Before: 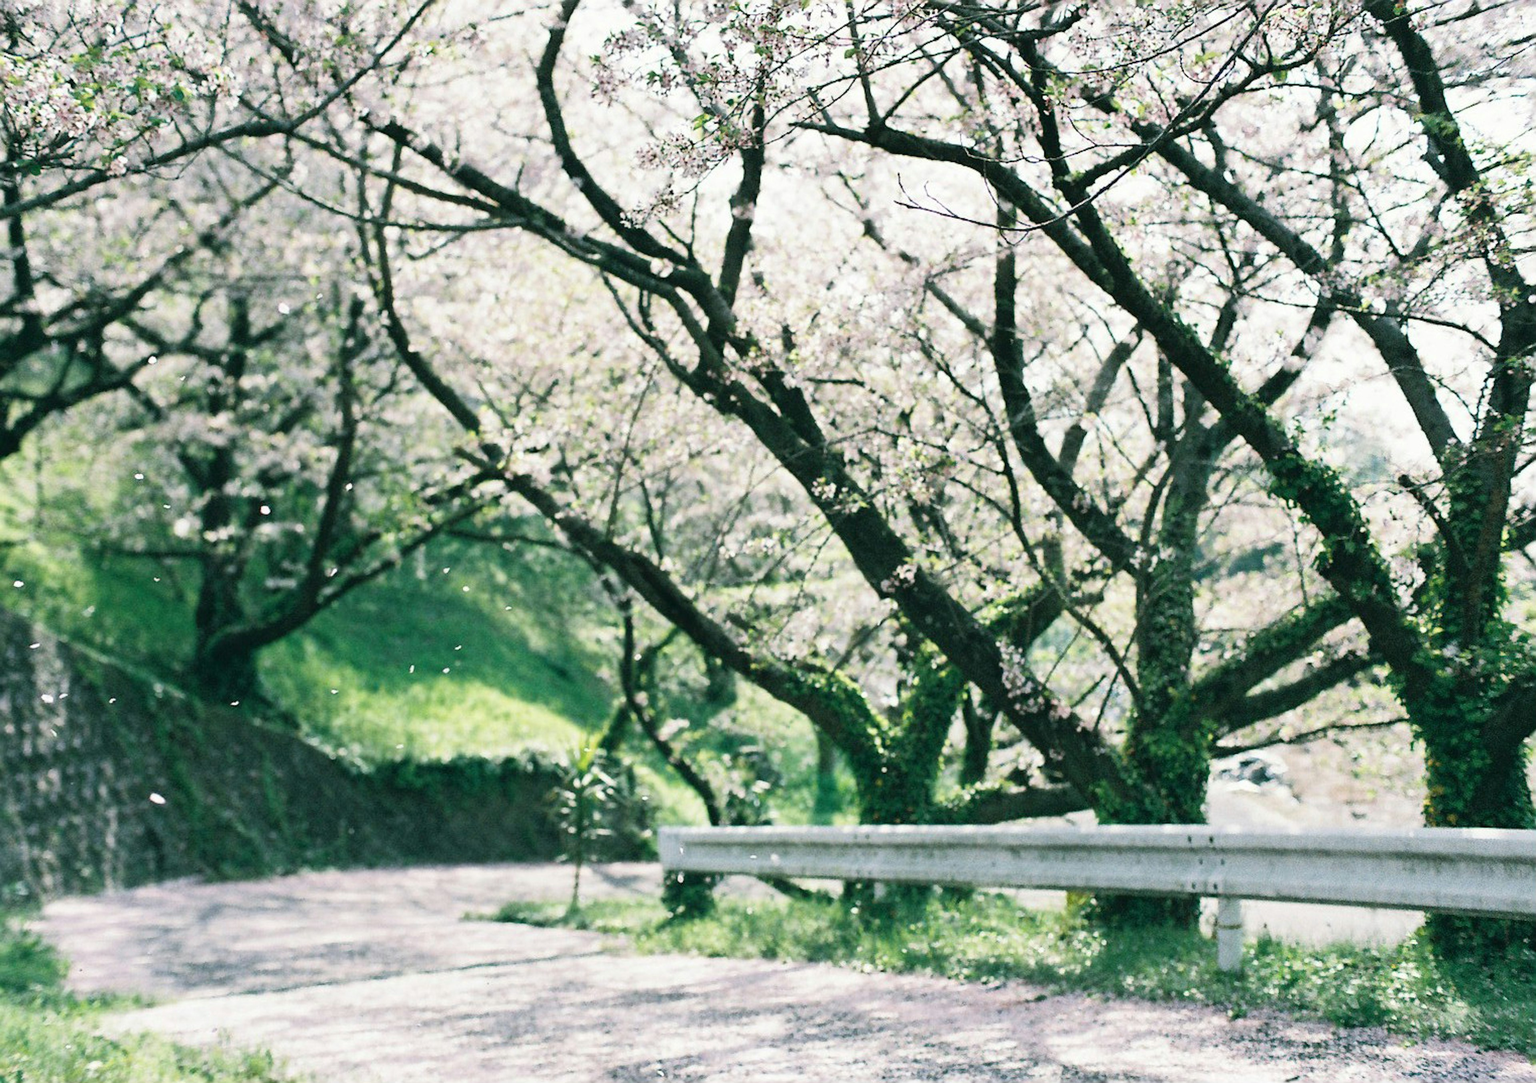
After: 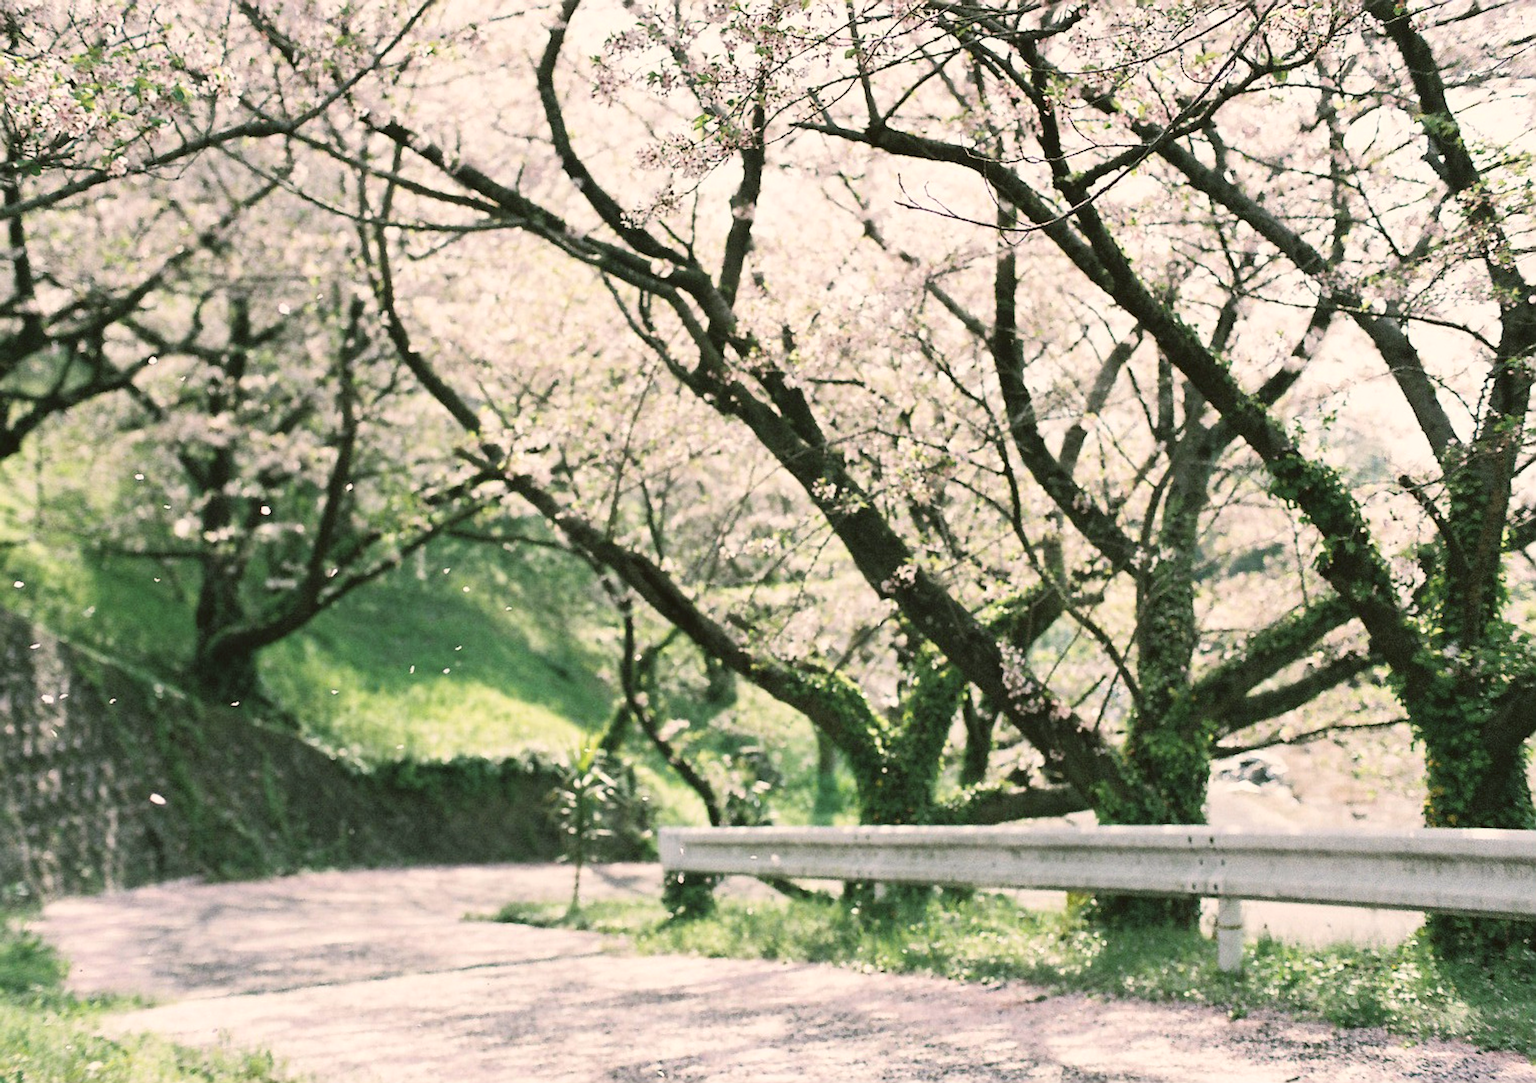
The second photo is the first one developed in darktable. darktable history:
color correction: highlights a* 6.27, highlights b* 8.19, shadows a* 5.94, shadows b* 7.23, saturation 0.9
contrast brightness saturation: contrast 0.05, brightness 0.06, saturation 0.01
